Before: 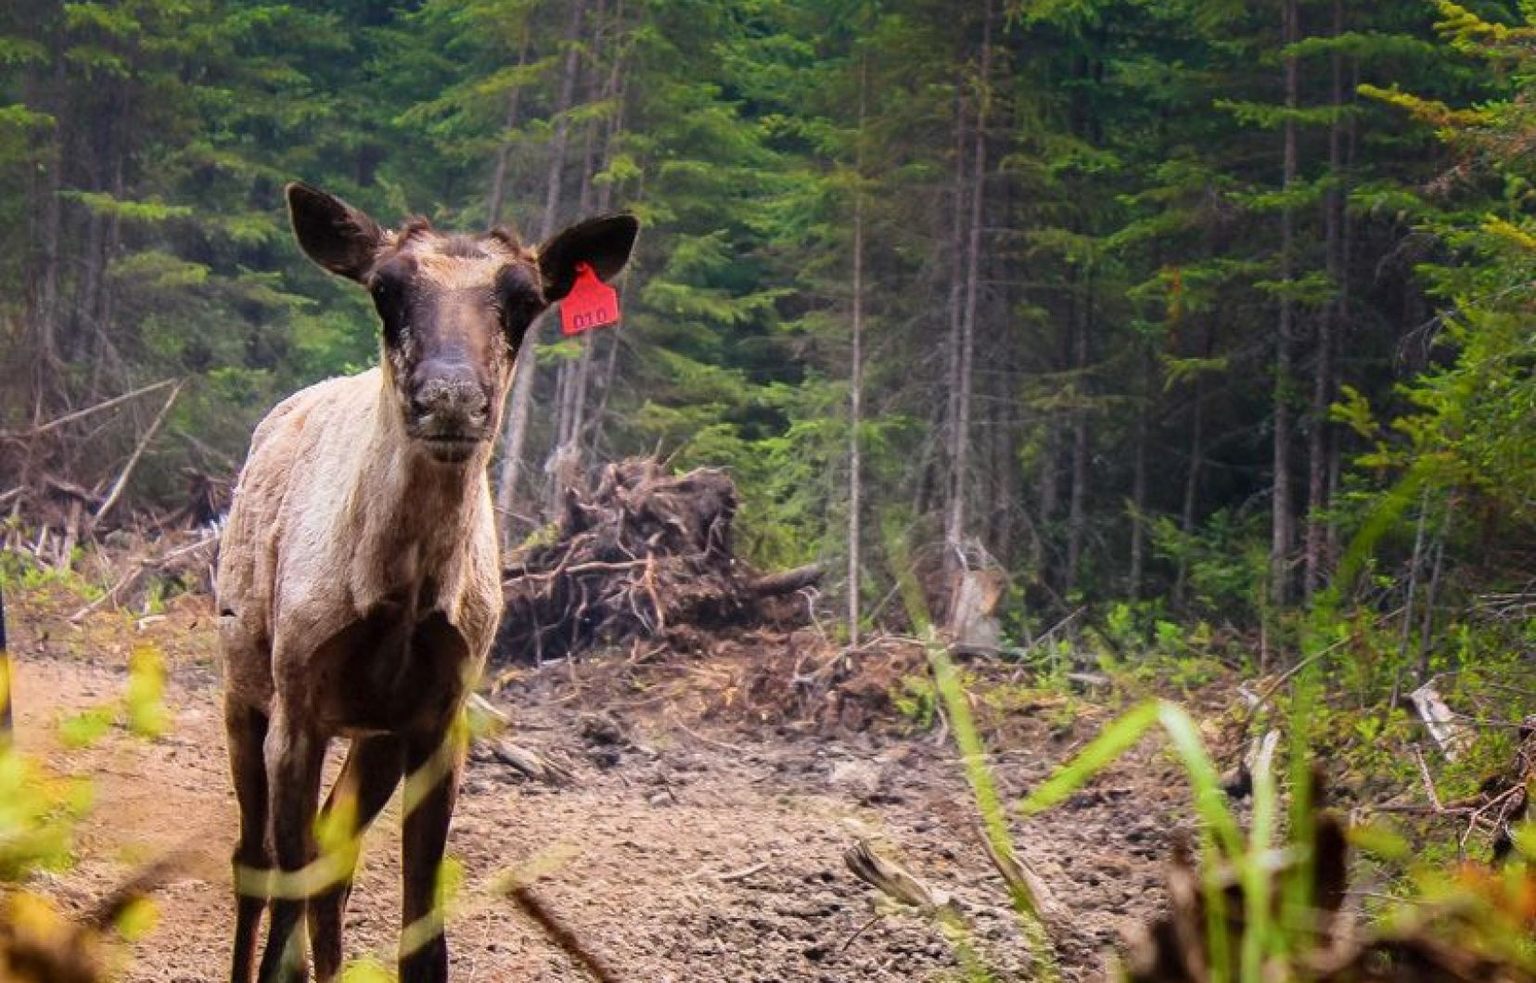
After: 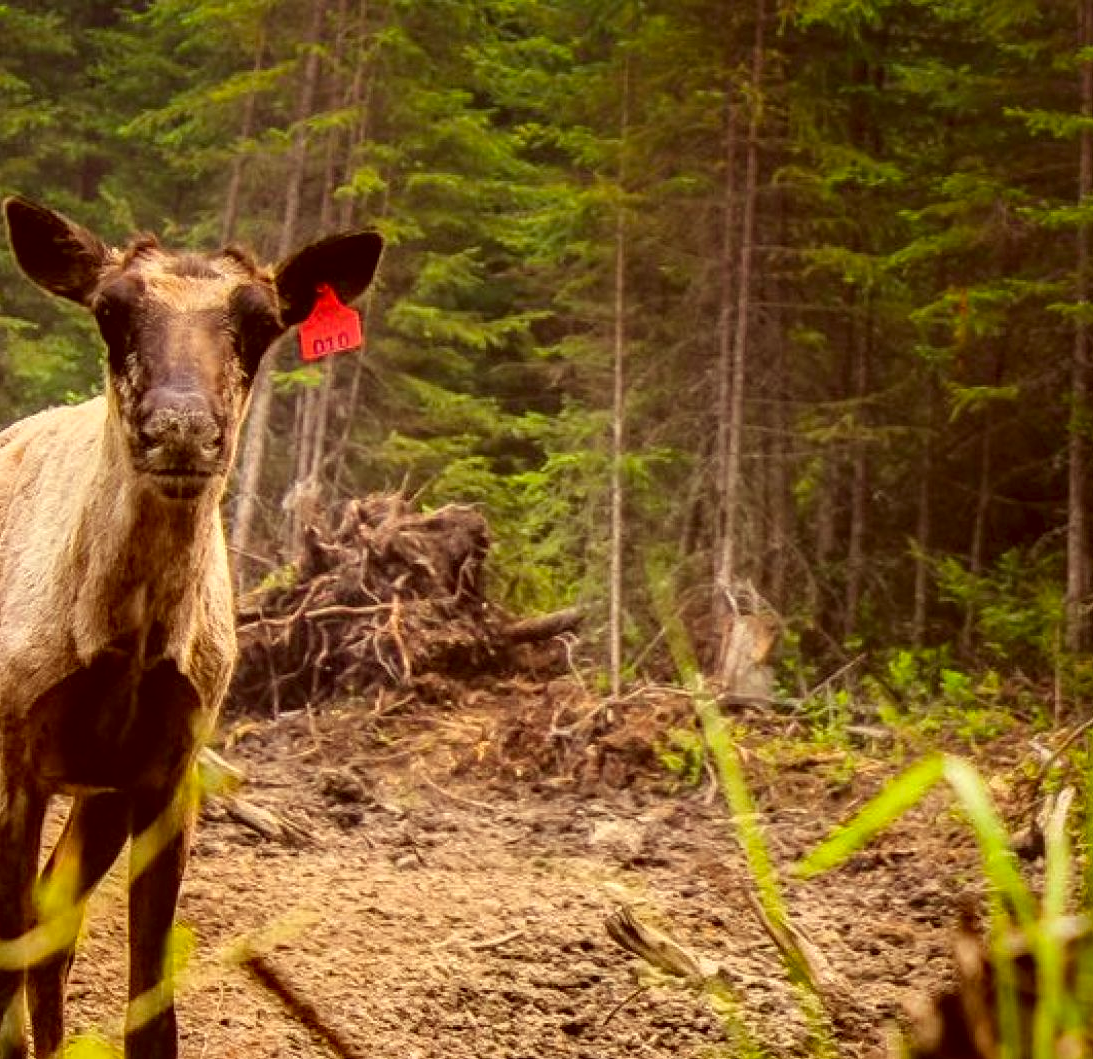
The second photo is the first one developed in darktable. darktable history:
local contrast: on, module defaults
crop and rotate: left 18.442%, right 15.508%
color correction: highlights a* 1.12, highlights b* 24.26, shadows a* 15.58, shadows b* 24.26
